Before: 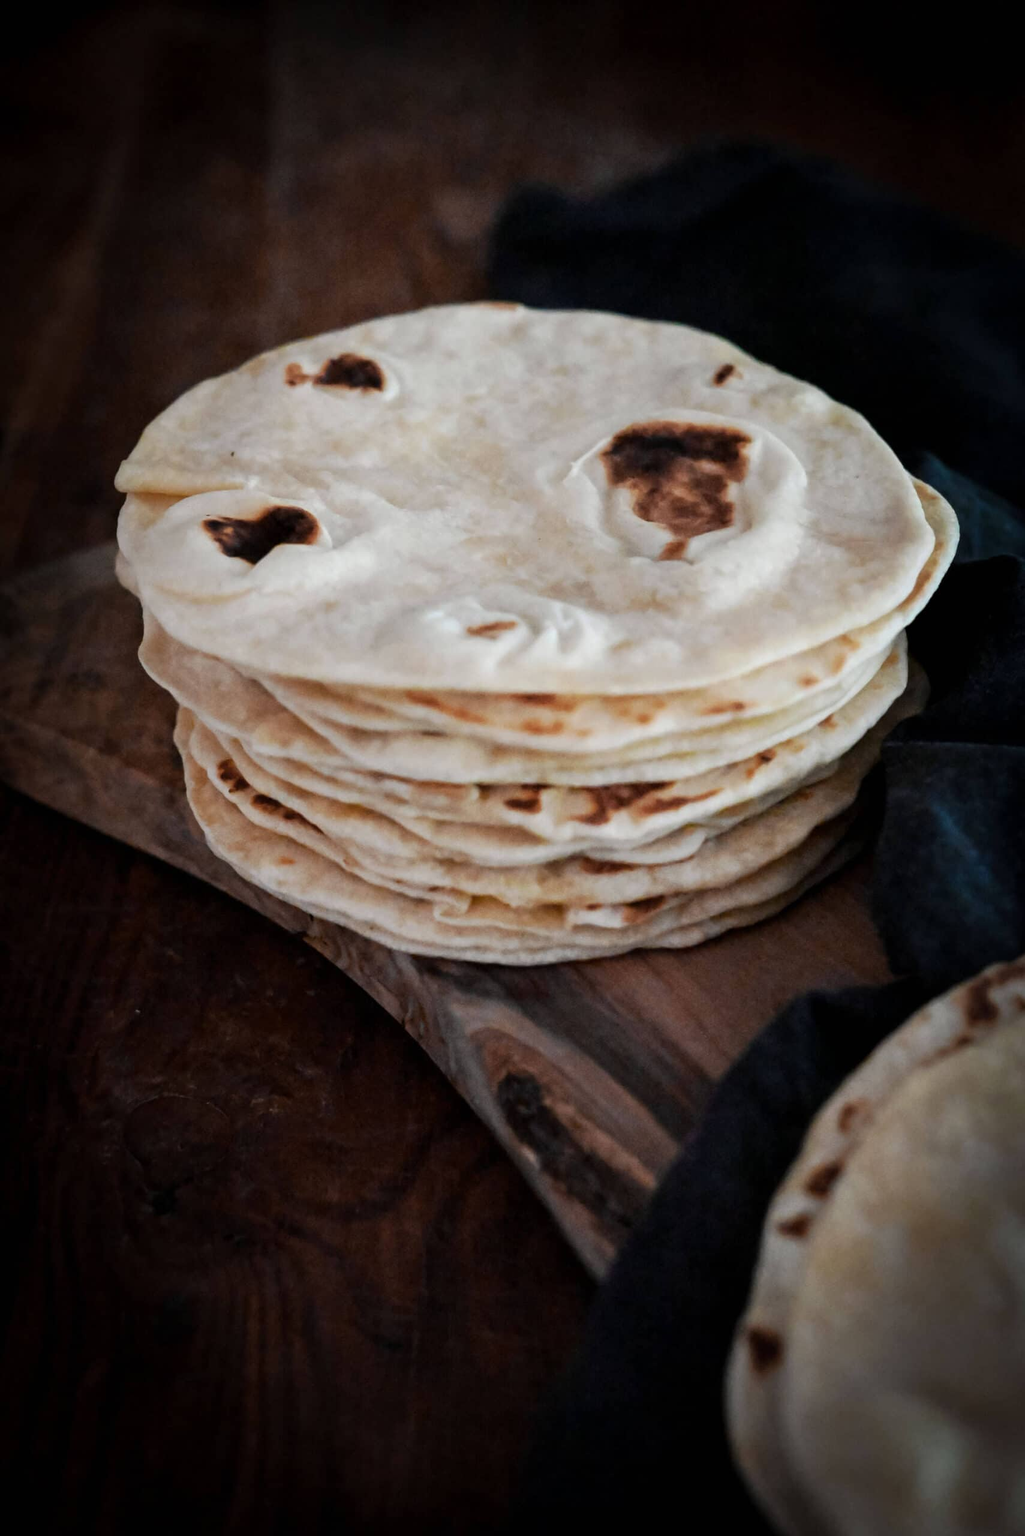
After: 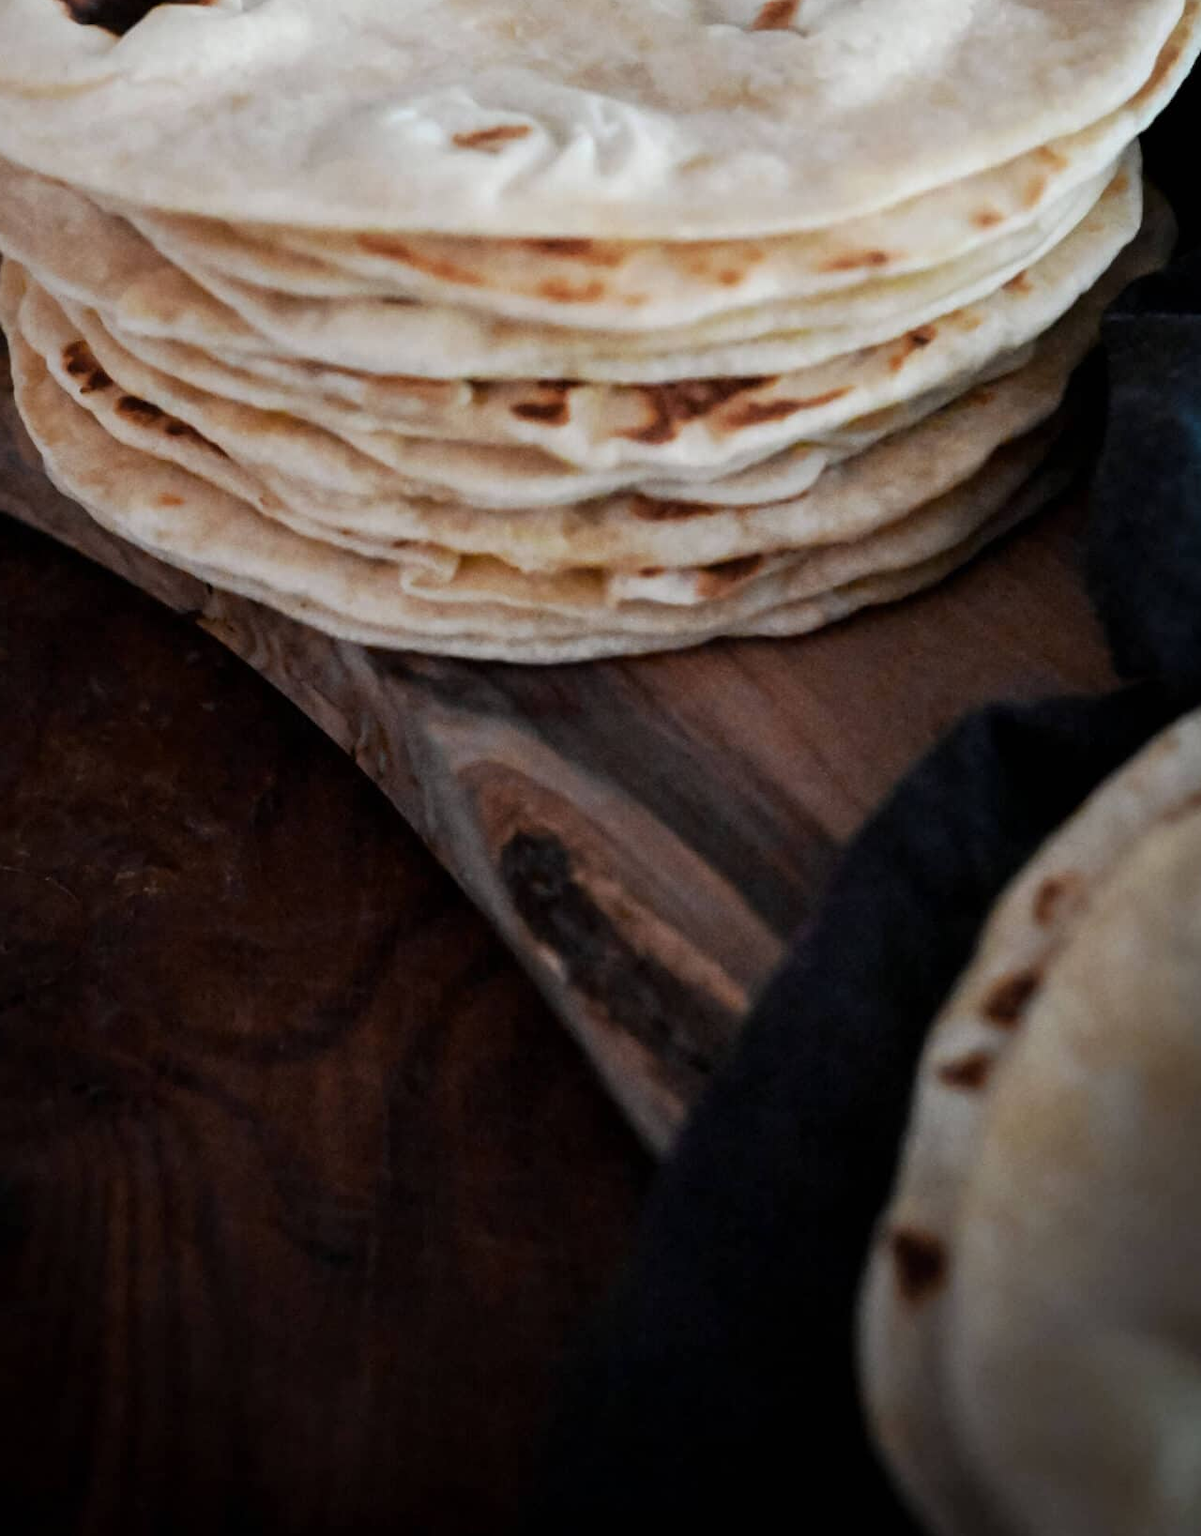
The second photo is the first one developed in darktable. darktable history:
crop and rotate: left 17.352%, top 35.252%, right 7.723%, bottom 0.787%
